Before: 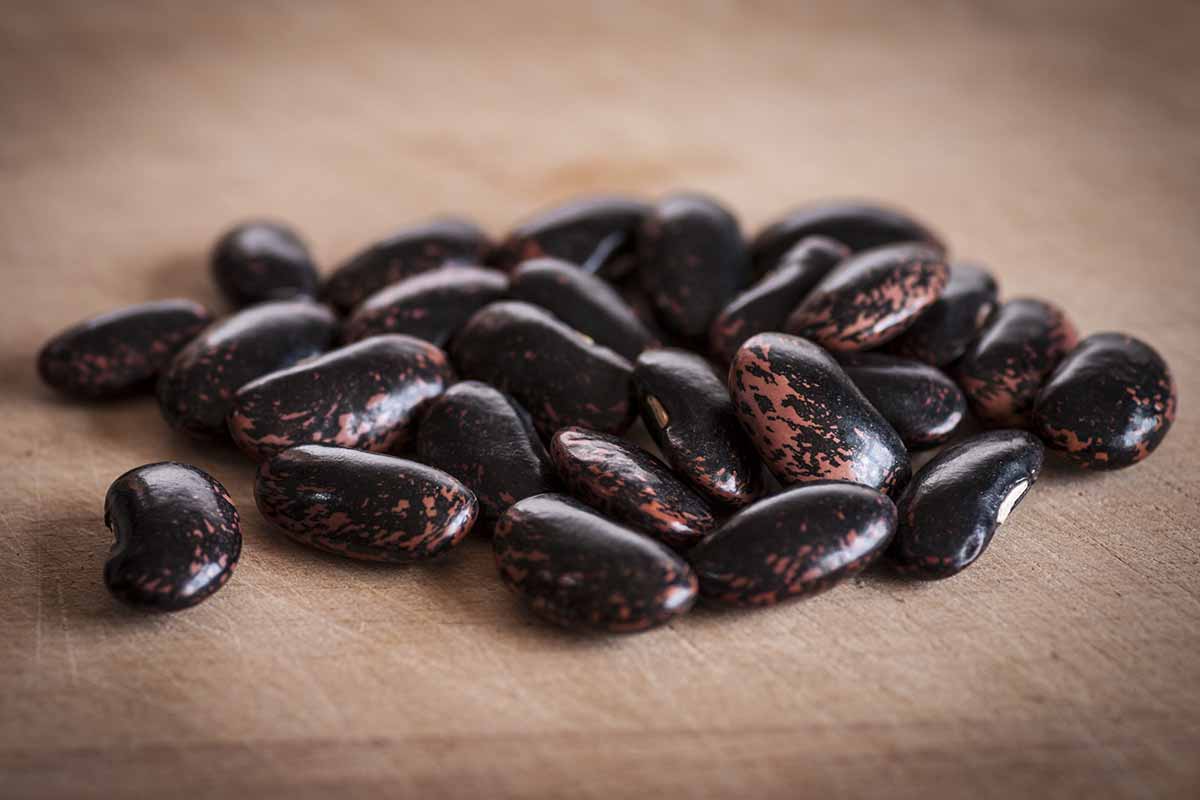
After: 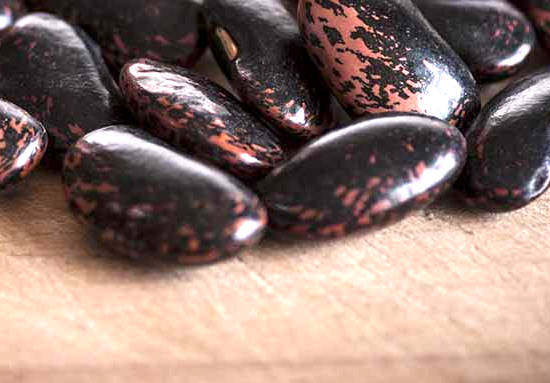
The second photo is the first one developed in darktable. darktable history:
exposure: black level correction 0.001, exposure 1.034 EV, compensate highlight preservation false
crop: left 35.946%, top 46.061%, right 18.214%, bottom 5.95%
